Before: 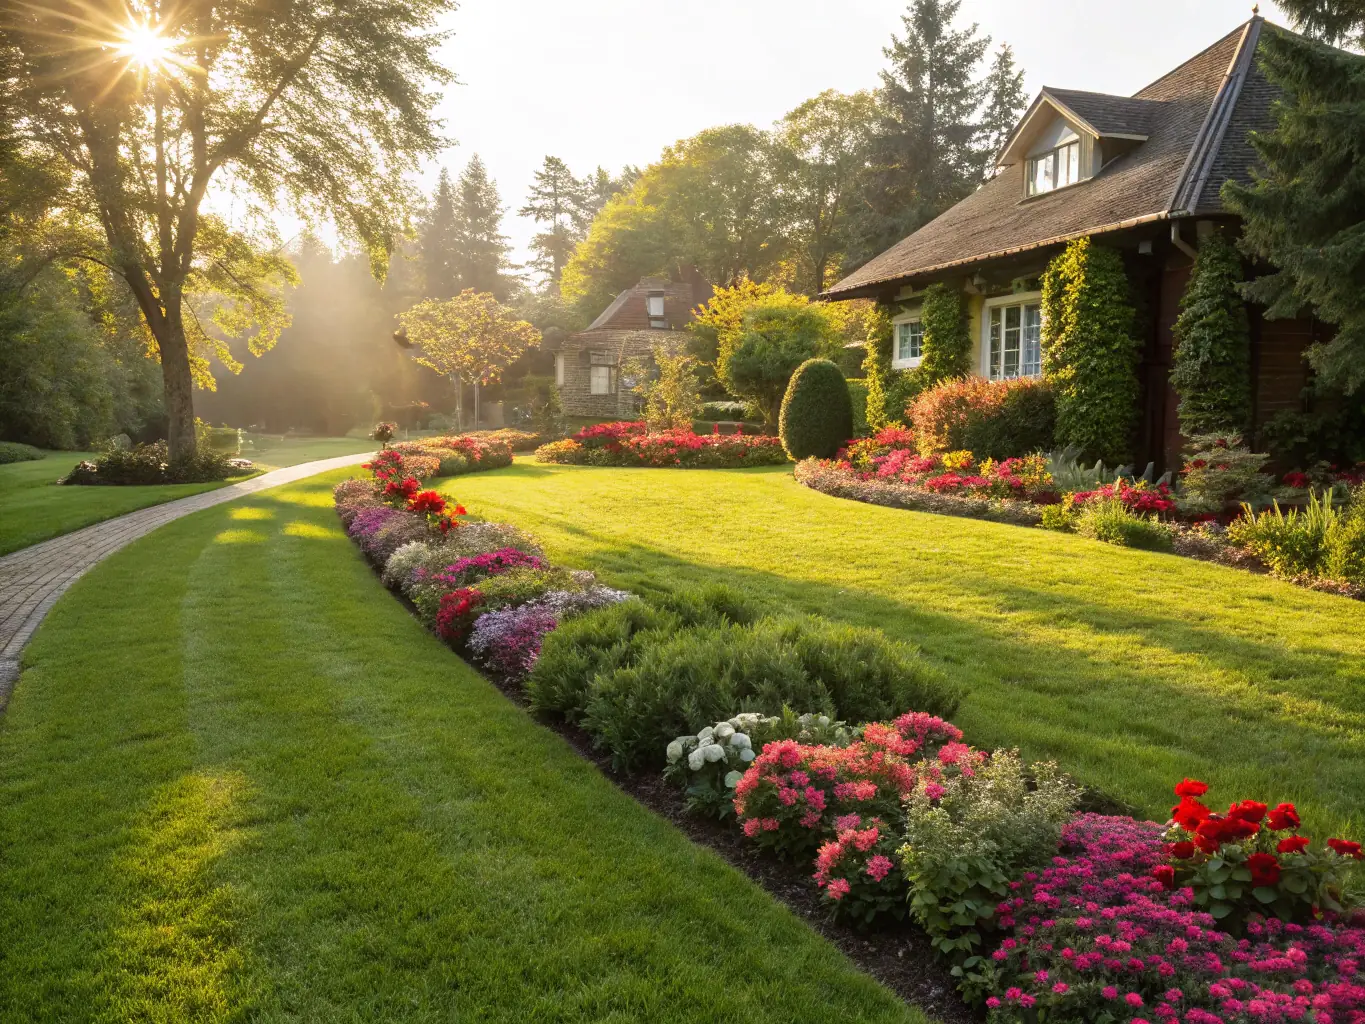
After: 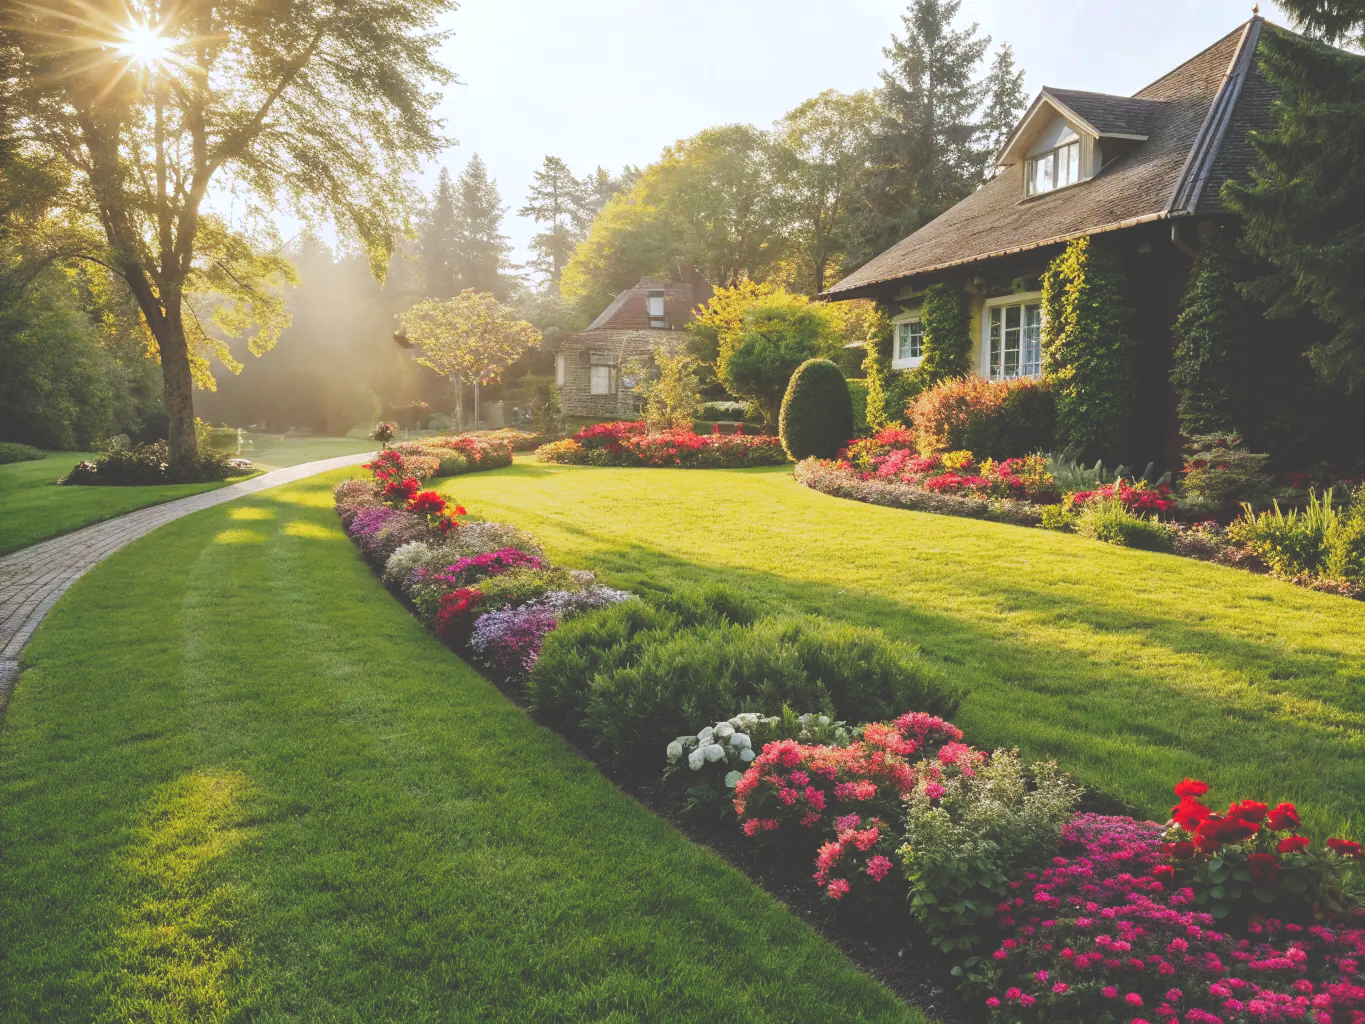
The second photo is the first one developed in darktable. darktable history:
white balance: red 0.976, blue 1.04
tone curve: curves: ch0 [(0, 0) (0.003, 0.241) (0.011, 0.241) (0.025, 0.242) (0.044, 0.246) (0.069, 0.25) (0.1, 0.251) (0.136, 0.256) (0.177, 0.275) (0.224, 0.293) (0.277, 0.326) (0.335, 0.38) (0.399, 0.449) (0.468, 0.525) (0.543, 0.606) (0.623, 0.683) (0.709, 0.751) (0.801, 0.824) (0.898, 0.871) (1, 1)], preserve colors none
